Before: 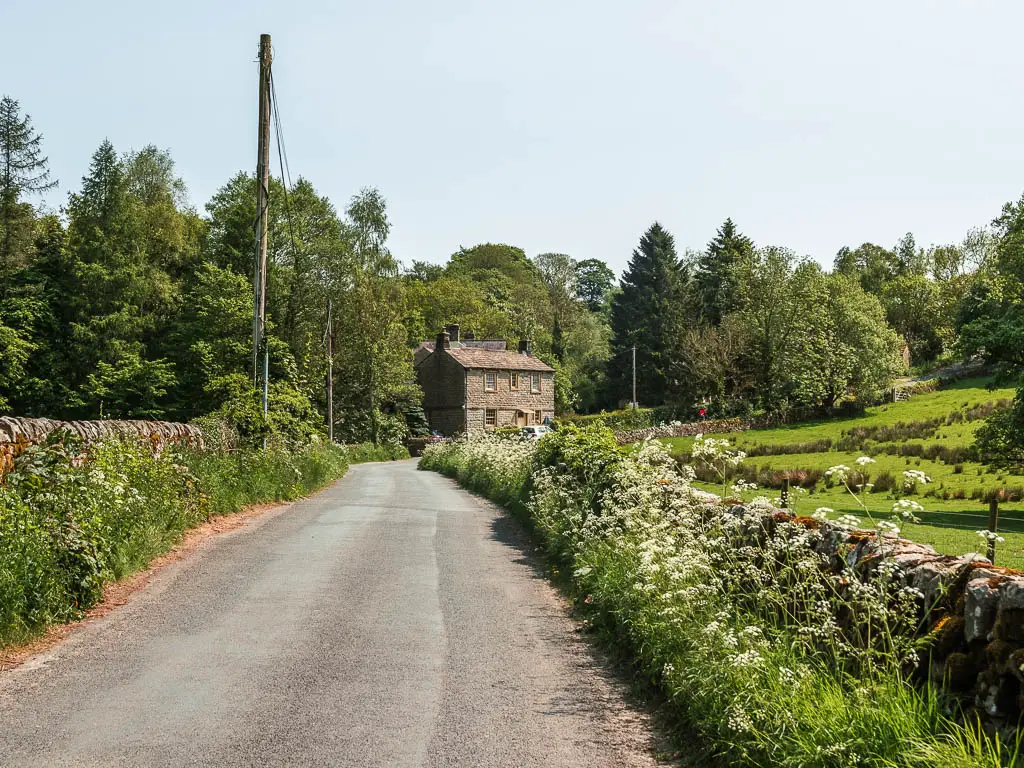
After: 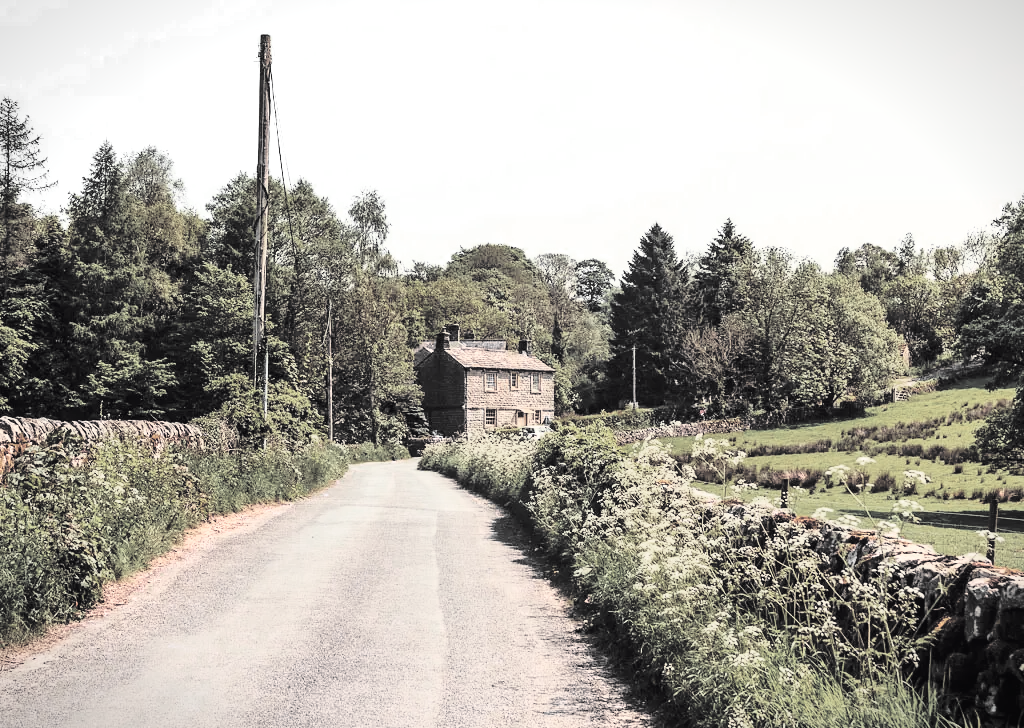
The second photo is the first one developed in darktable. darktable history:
crop and rotate: top 0%, bottom 5.097%
vignetting: fall-off start 100%, fall-off radius 64.94%, automatic ratio true, unbound false
exposure: compensate highlight preservation false
color balance: lift [1.001, 0.997, 0.99, 1.01], gamma [1.007, 1, 0.975, 1.025], gain [1, 1.065, 1.052, 0.935], contrast 13.25%
base curve: curves: ch0 [(0, 0) (0.032, 0.037) (0.105, 0.228) (0.435, 0.76) (0.856, 0.983) (1, 1)]
color zones: curves: ch0 [(0, 0.613) (0.01, 0.613) (0.245, 0.448) (0.498, 0.529) (0.642, 0.665) (0.879, 0.777) (0.99, 0.613)]; ch1 [(0, 0.035) (0.121, 0.189) (0.259, 0.197) (0.415, 0.061) (0.589, 0.022) (0.732, 0.022) (0.857, 0.026) (0.991, 0.053)]
